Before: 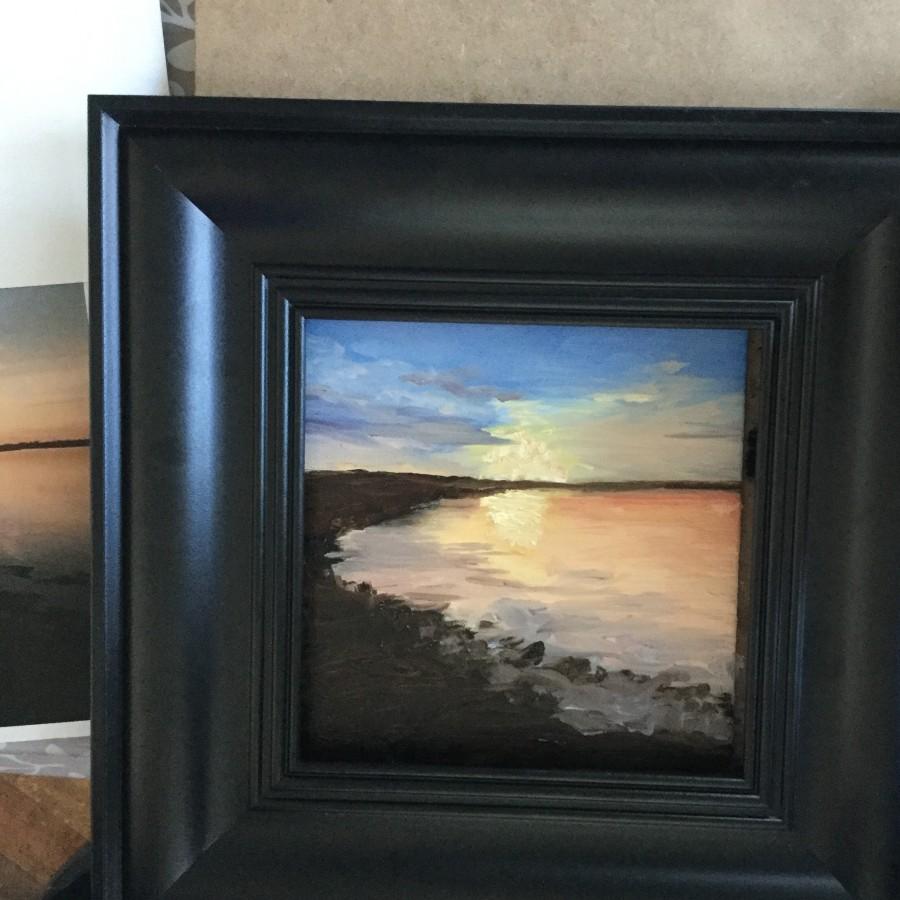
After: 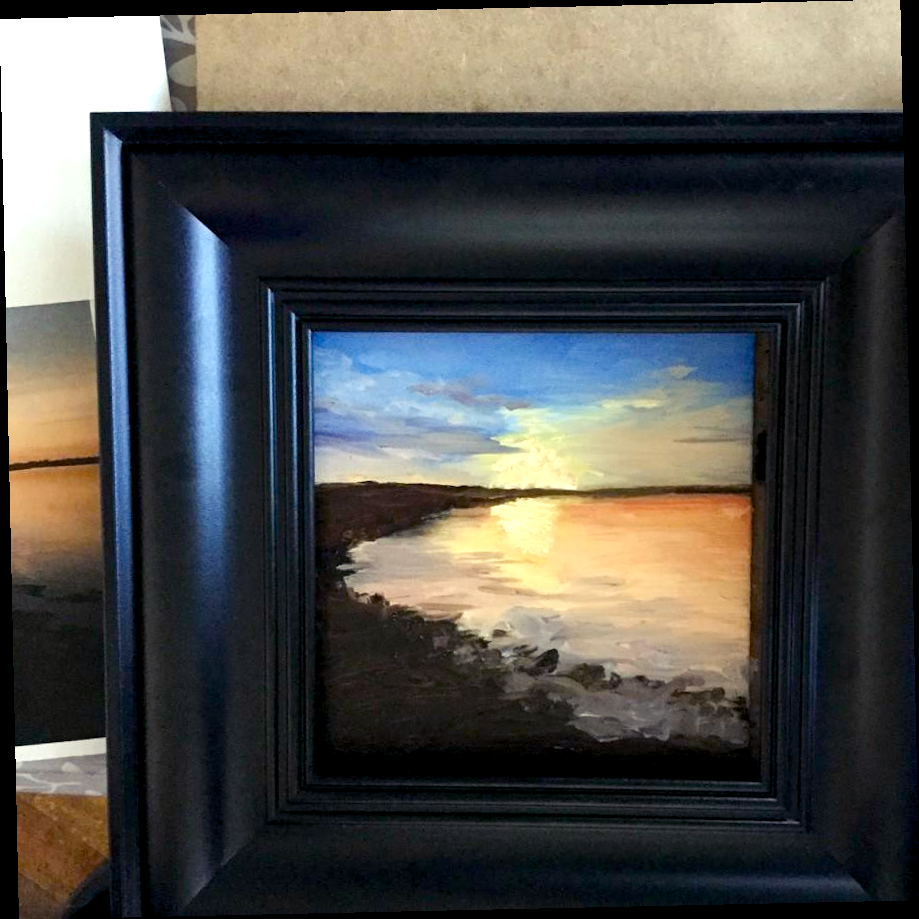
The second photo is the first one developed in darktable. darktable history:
color balance rgb: shadows lift › luminance -21.66%, shadows lift › chroma 6.57%, shadows lift › hue 270°, power › chroma 0.68%, power › hue 60°, highlights gain › luminance 6.08%, highlights gain › chroma 1.33%, highlights gain › hue 90°, global offset › luminance -0.87%, perceptual saturation grading › global saturation 26.86%, perceptual saturation grading › highlights -28.39%, perceptual saturation grading › mid-tones 15.22%, perceptual saturation grading › shadows 33.98%, perceptual brilliance grading › highlights 10%, perceptual brilliance grading › mid-tones 5%
rotate and perspective: rotation -1.24°, automatic cropping off
